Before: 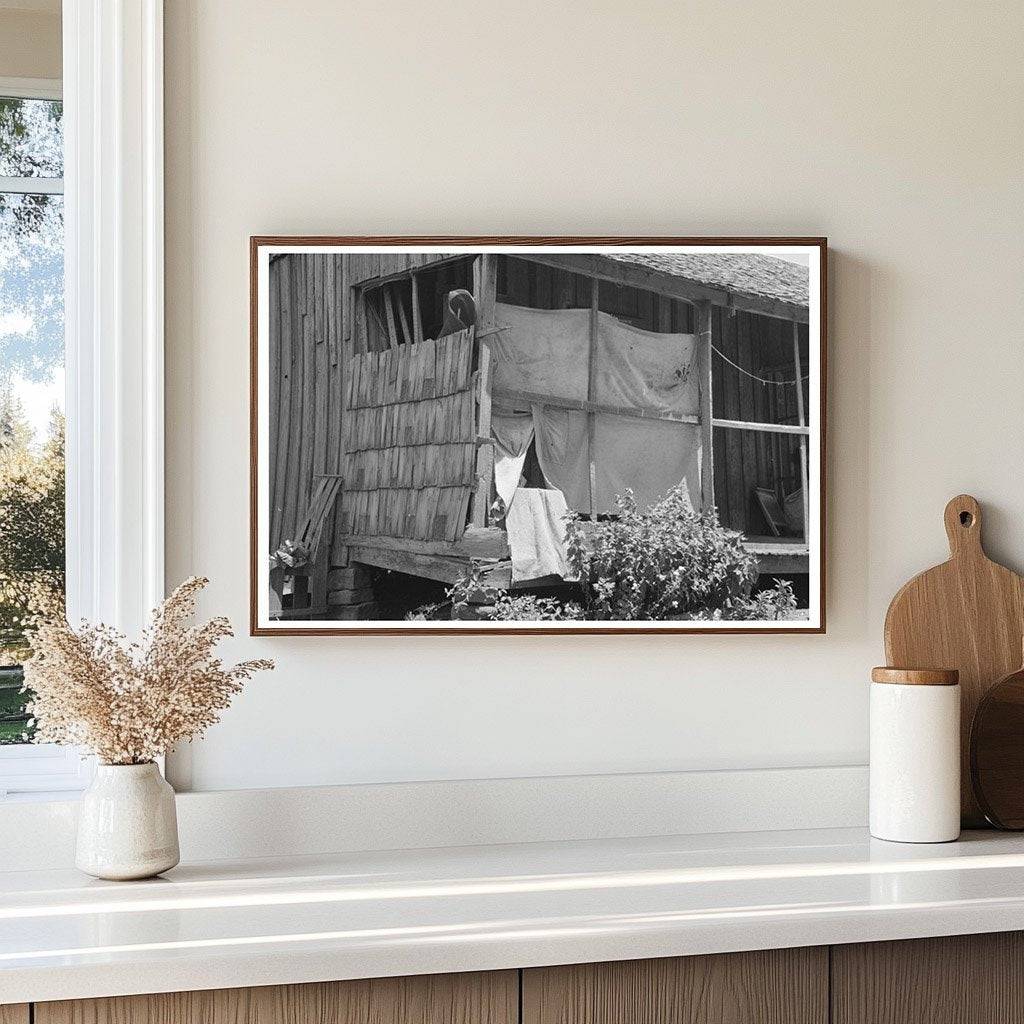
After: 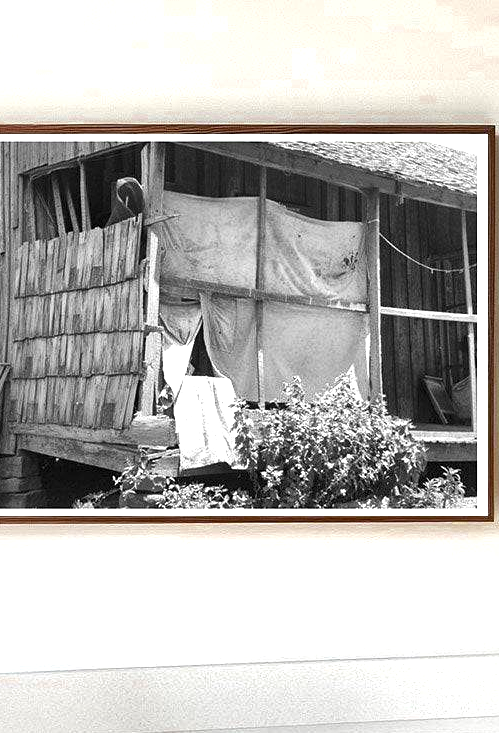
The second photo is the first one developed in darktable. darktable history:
color zones: curves: ch0 [(0.11, 0.396) (0.195, 0.36) (0.25, 0.5) (0.303, 0.412) (0.357, 0.544) (0.75, 0.5) (0.967, 0.328)]; ch1 [(0, 0.468) (0.112, 0.512) (0.202, 0.6) (0.25, 0.5) (0.307, 0.352) (0.357, 0.544) (0.75, 0.5) (0.963, 0.524)]
tone equalizer: edges refinement/feathering 500, mask exposure compensation -1.57 EV, preserve details no
crop: left 32.518%, top 11.003%, right 18.722%, bottom 17.412%
exposure: exposure 0.652 EV, compensate exposure bias true, compensate highlight preservation false
local contrast: mode bilateral grid, contrast 44, coarseness 70, detail 214%, midtone range 0.2
